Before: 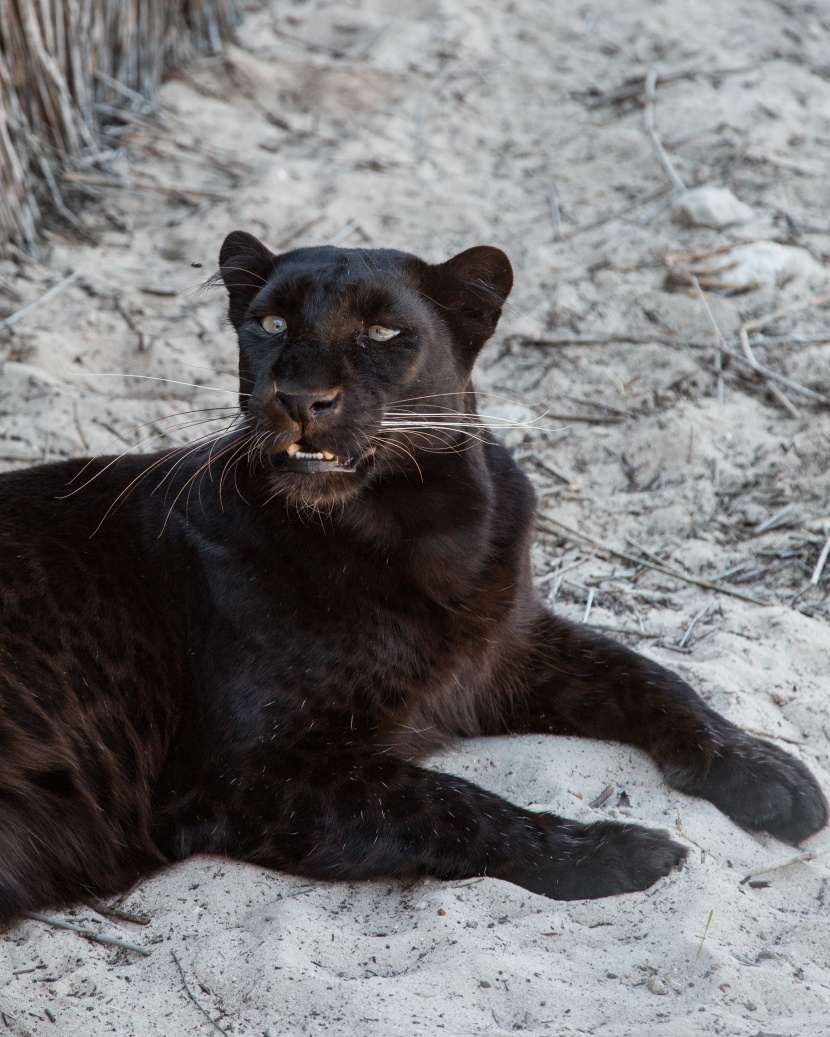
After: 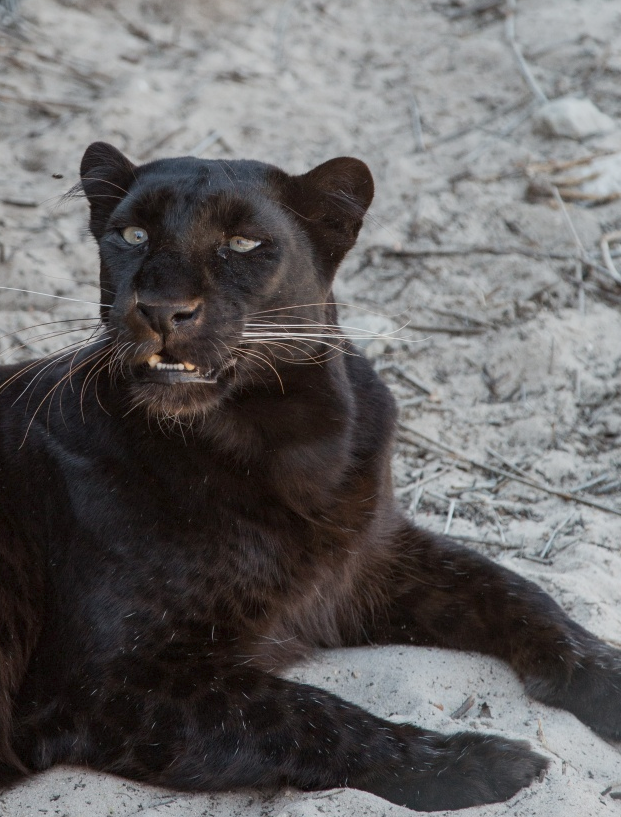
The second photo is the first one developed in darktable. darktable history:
color balance: contrast -15%
crop: left 16.768%, top 8.653%, right 8.362%, bottom 12.485%
